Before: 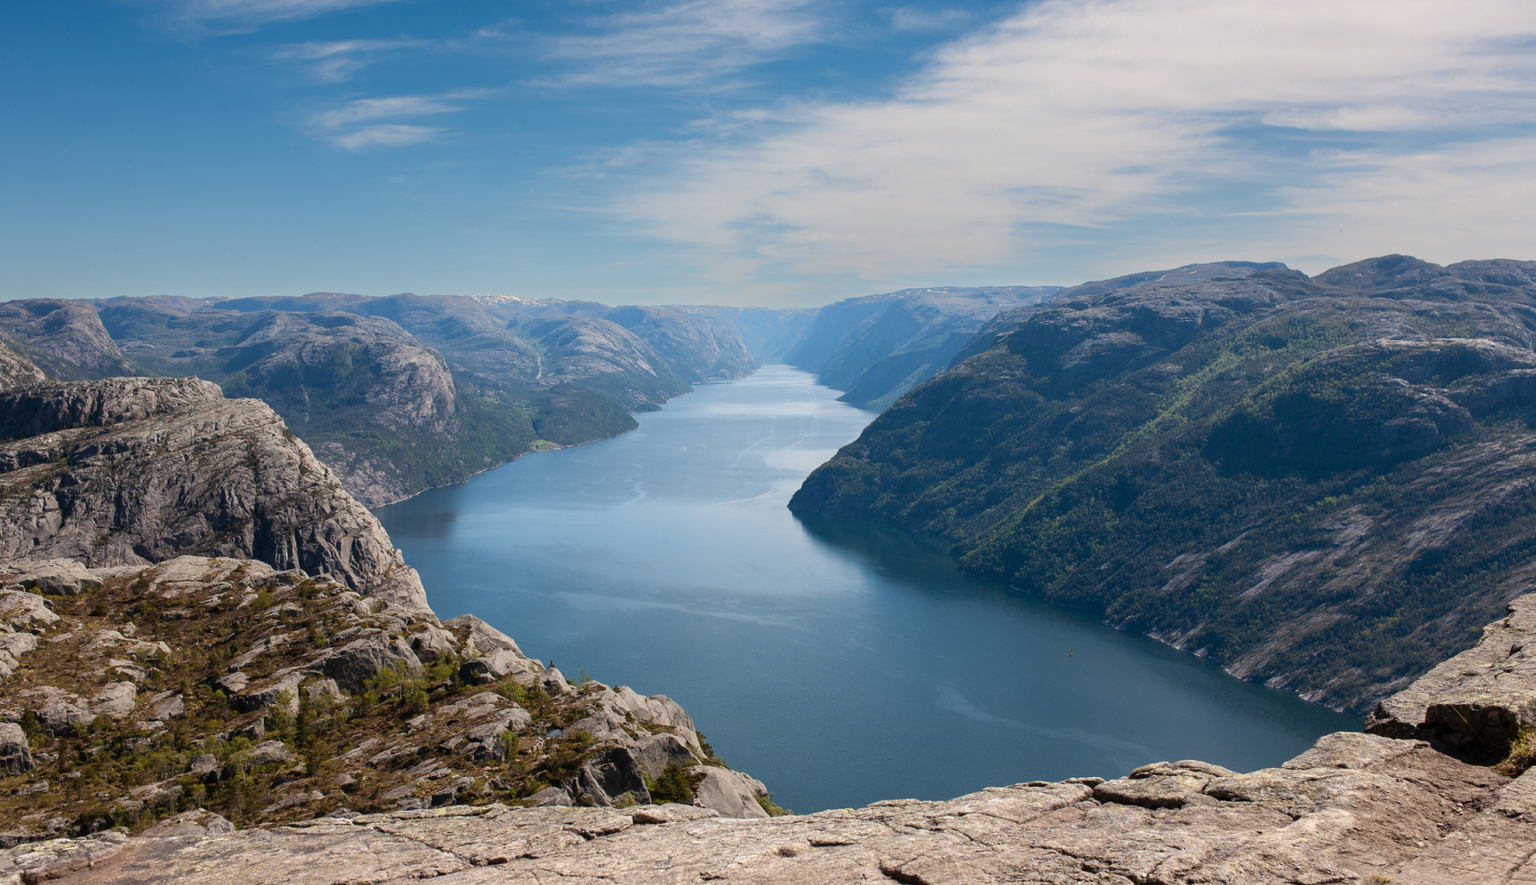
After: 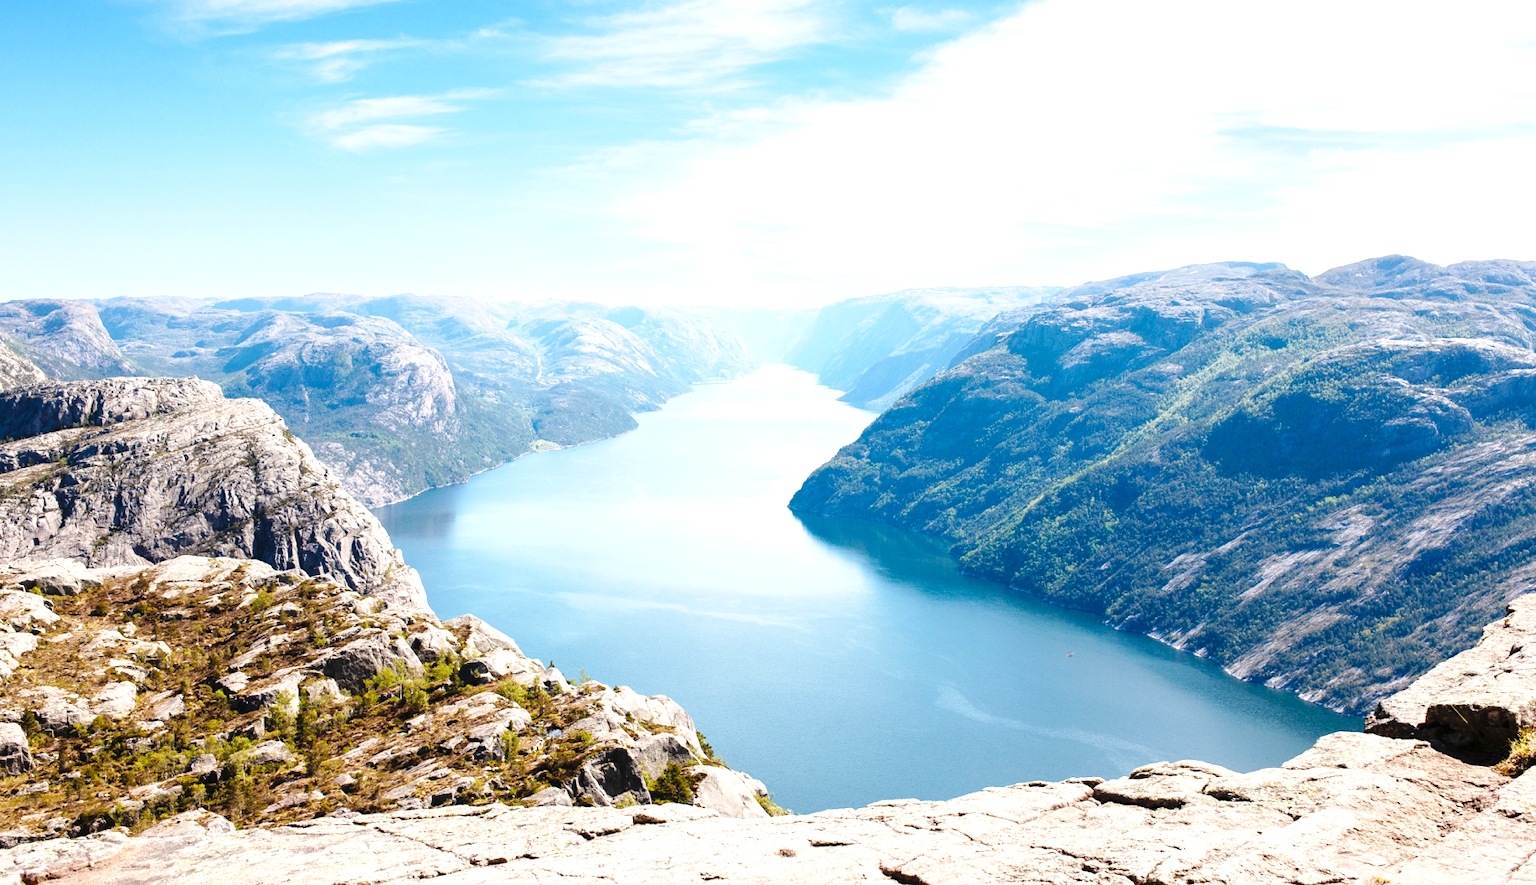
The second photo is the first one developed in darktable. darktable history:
exposure: black level correction 0, exposure 1.459 EV, compensate highlight preservation false
base curve: curves: ch0 [(0, 0) (0.036, 0.025) (0.121, 0.166) (0.206, 0.329) (0.605, 0.79) (1, 1)], preserve colors none
